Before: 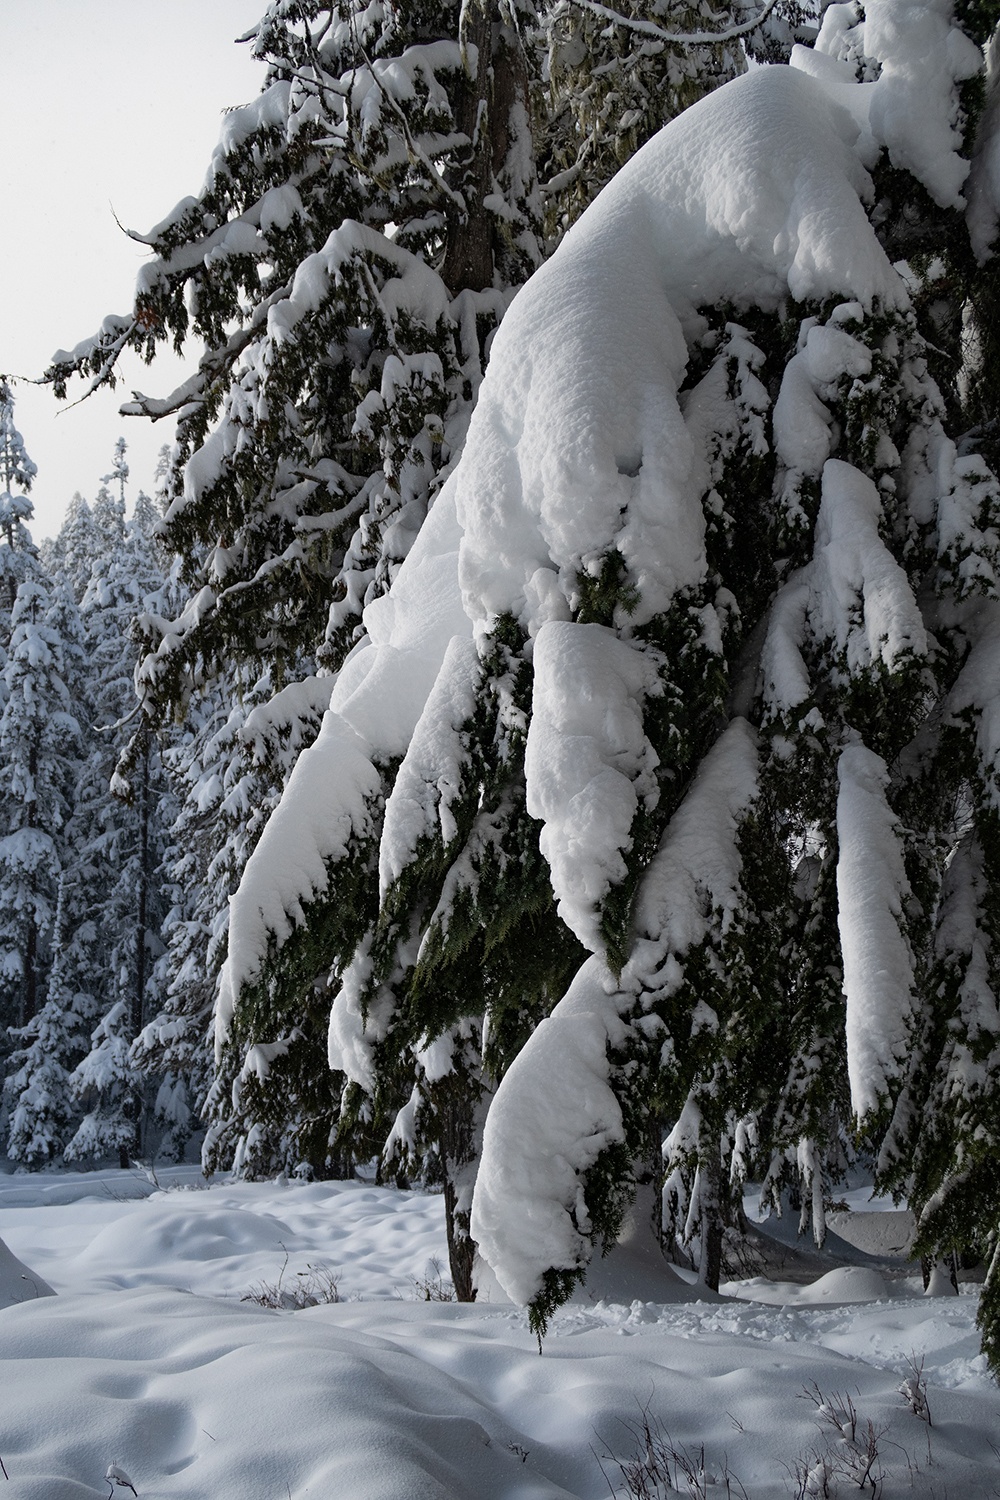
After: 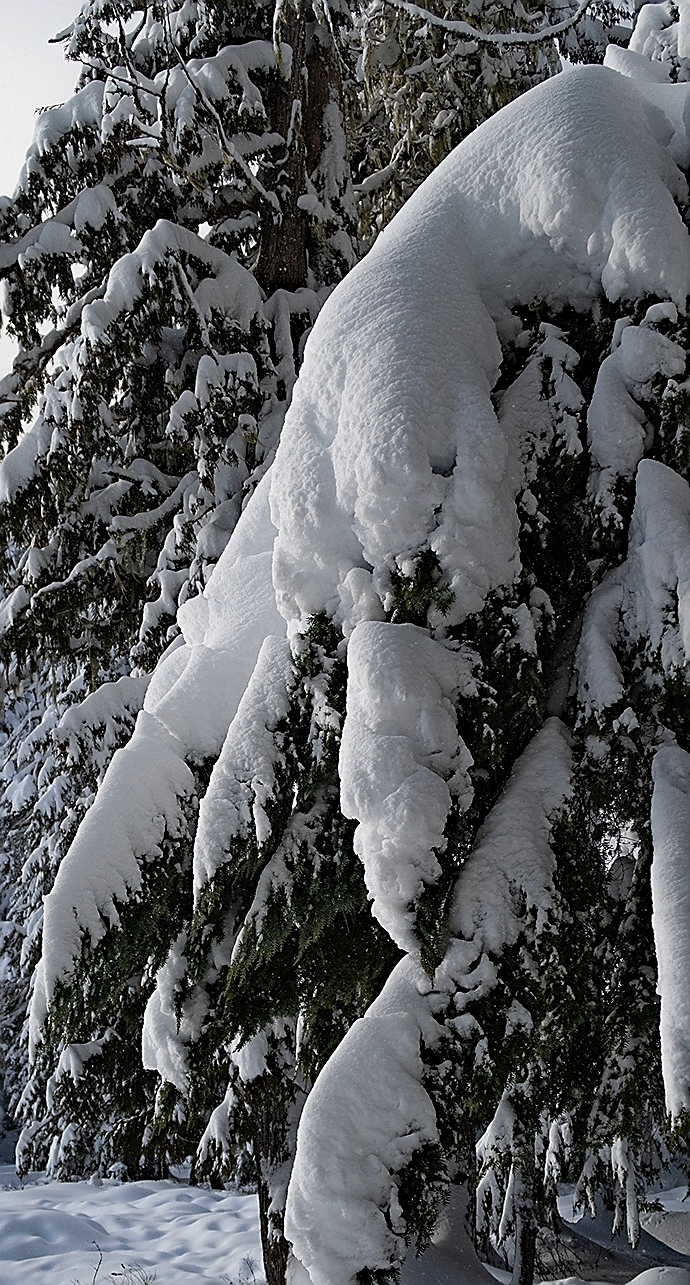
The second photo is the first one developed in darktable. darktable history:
sharpen: radius 1.381, amount 1.268, threshold 0.763
crop: left 18.624%, right 12.294%, bottom 14.315%
haze removal: strength 0.293, distance 0.256, compatibility mode true, adaptive false
